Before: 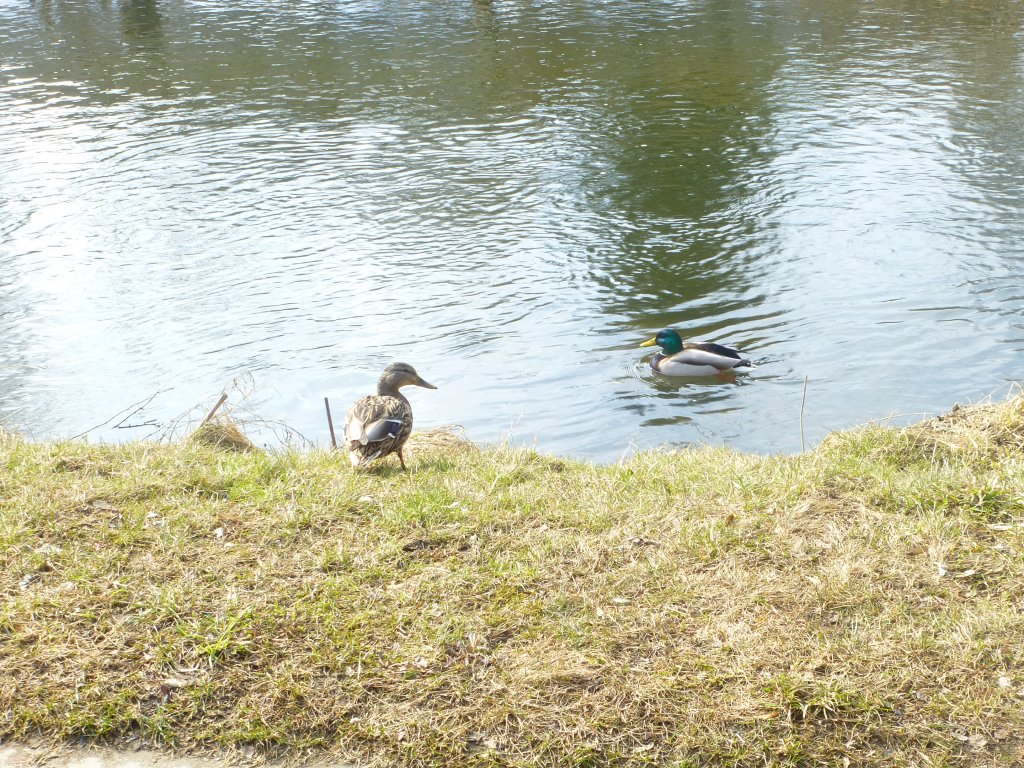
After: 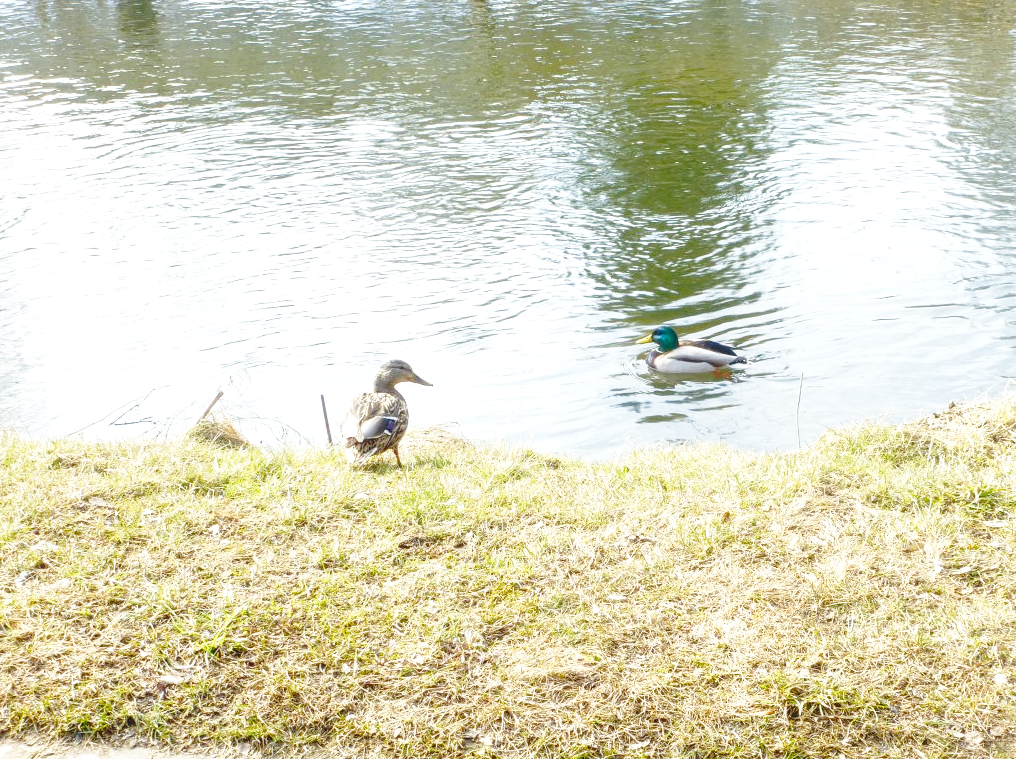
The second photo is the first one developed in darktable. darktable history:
shadows and highlights: shadows 25.57, highlights -23.13
base curve: curves: ch0 [(0, 0) (0.032, 0.037) (0.105, 0.228) (0.435, 0.76) (0.856, 0.983) (1, 1)], preserve colors none
crop: left 0.477%, top 0.485%, right 0.215%, bottom 0.581%
local contrast: on, module defaults
